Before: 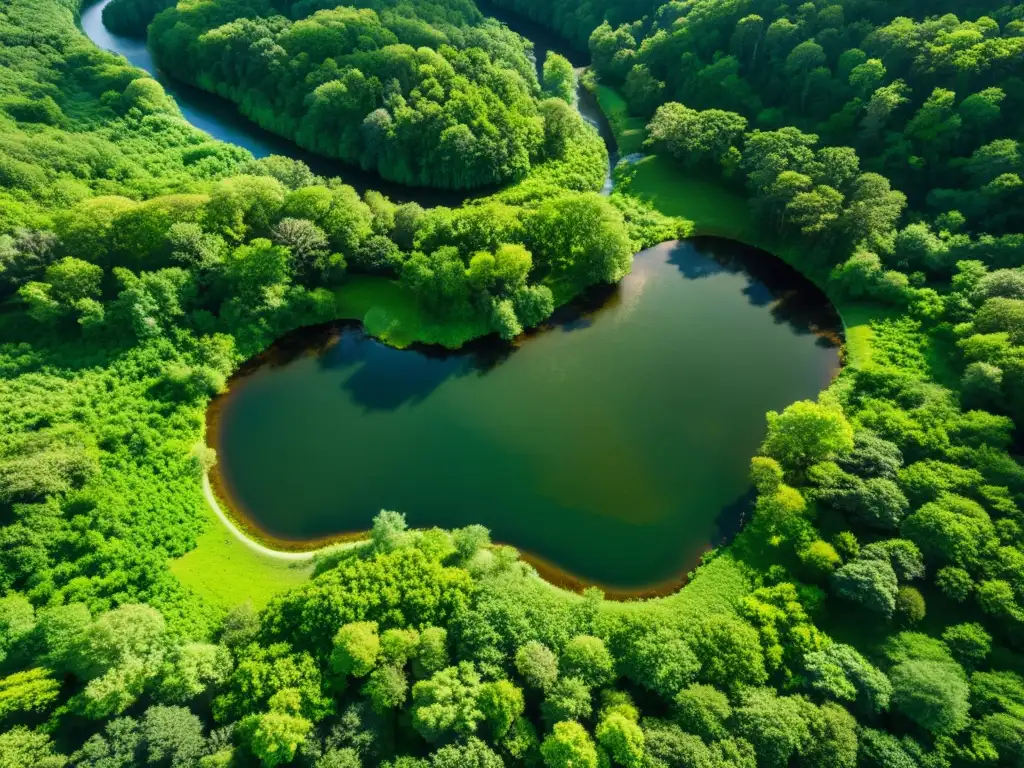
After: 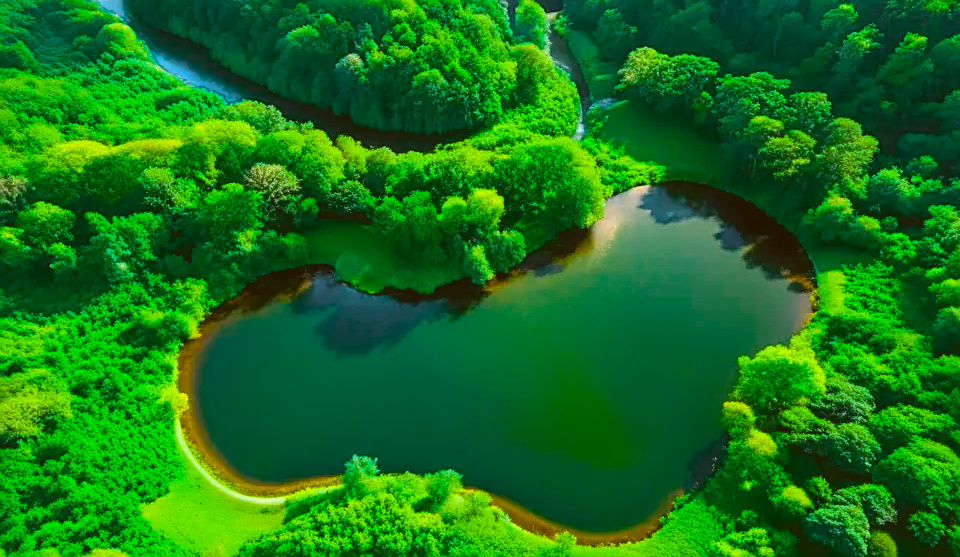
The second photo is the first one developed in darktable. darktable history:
crop: left 2.748%, top 7.277%, right 3.433%, bottom 20.135%
exposure: black level correction 0.001, exposure 0.5 EV, compensate highlight preservation false
sharpen: on, module defaults
contrast brightness saturation: contrast -0.105, brightness 0.047, saturation 0.079
color zones: curves: ch0 [(0, 0.5) (0.125, 0.4) (0.25, 0.5) (0.375, 0.4) (0.5, 0.4) (0.625, 0.6) (0.75, 0.6) (0.875, 0.5)]; ch1 [(0, 0.4) (0.125, 0.5) (0.25, 0.4) (0.375, 0.4) (0.5, 0.4) (0.625, 0.4) (0.75, 0.5) (0.875, 0.4)]; ch2 [(0, 0.6) (0.125, 0.5) (0.25, 0.5) (0.375, 0.6) (0.5, 0.6) (0.625, 0.5) (0.75, 0.5) (0.875, 0.5)]
color balance rgb: shadows lift › hue 85.41°, perceptual saturation grading › global saturation 43.277%, global vibrance 20%
color correction: highlights a* -0.528, highlights b* 0.165, shadows a* 4.63, shadows b* 20.46
